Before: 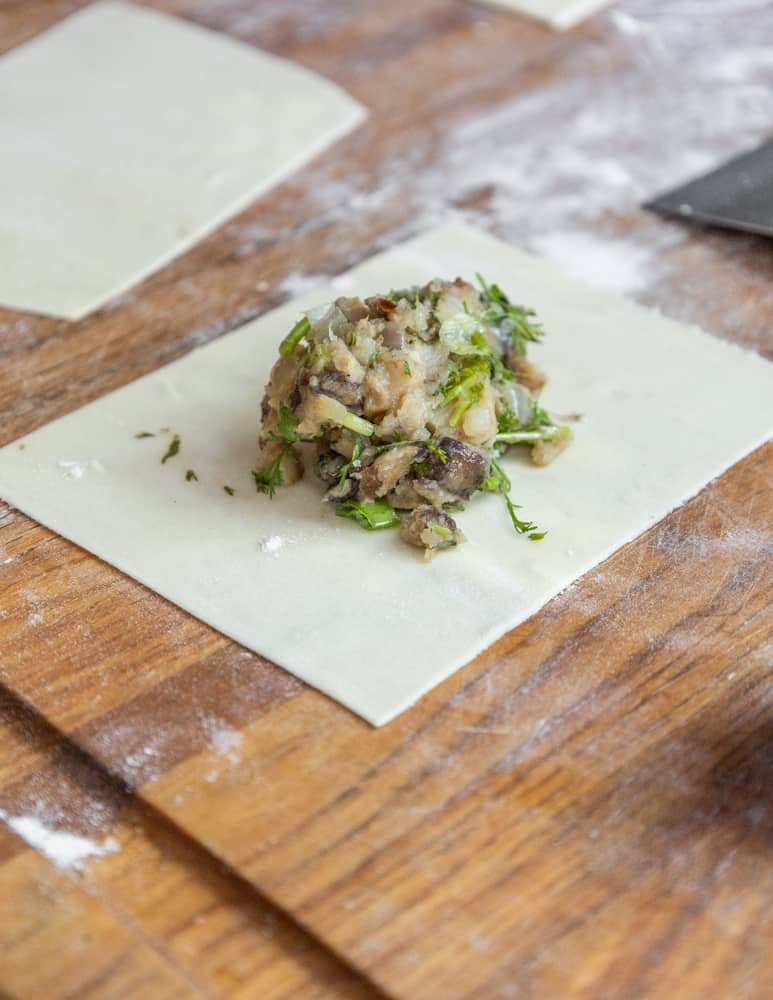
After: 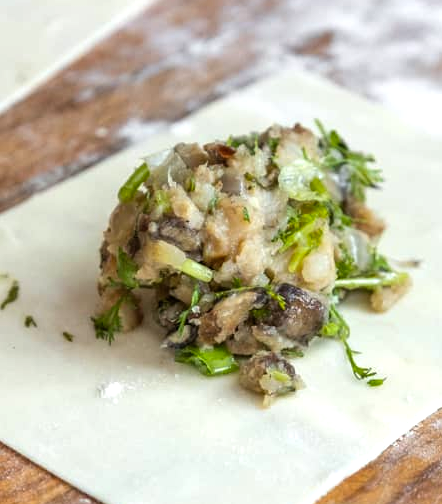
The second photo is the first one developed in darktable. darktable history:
crop: left 20.932%, top 15.471%, right 21.848%, bottom 34.081%
color balance rgb: linear chroma grading › global chroma 10%, global vibrance 10%, contrast 15%, saturation formula JzAzBz (2021)
